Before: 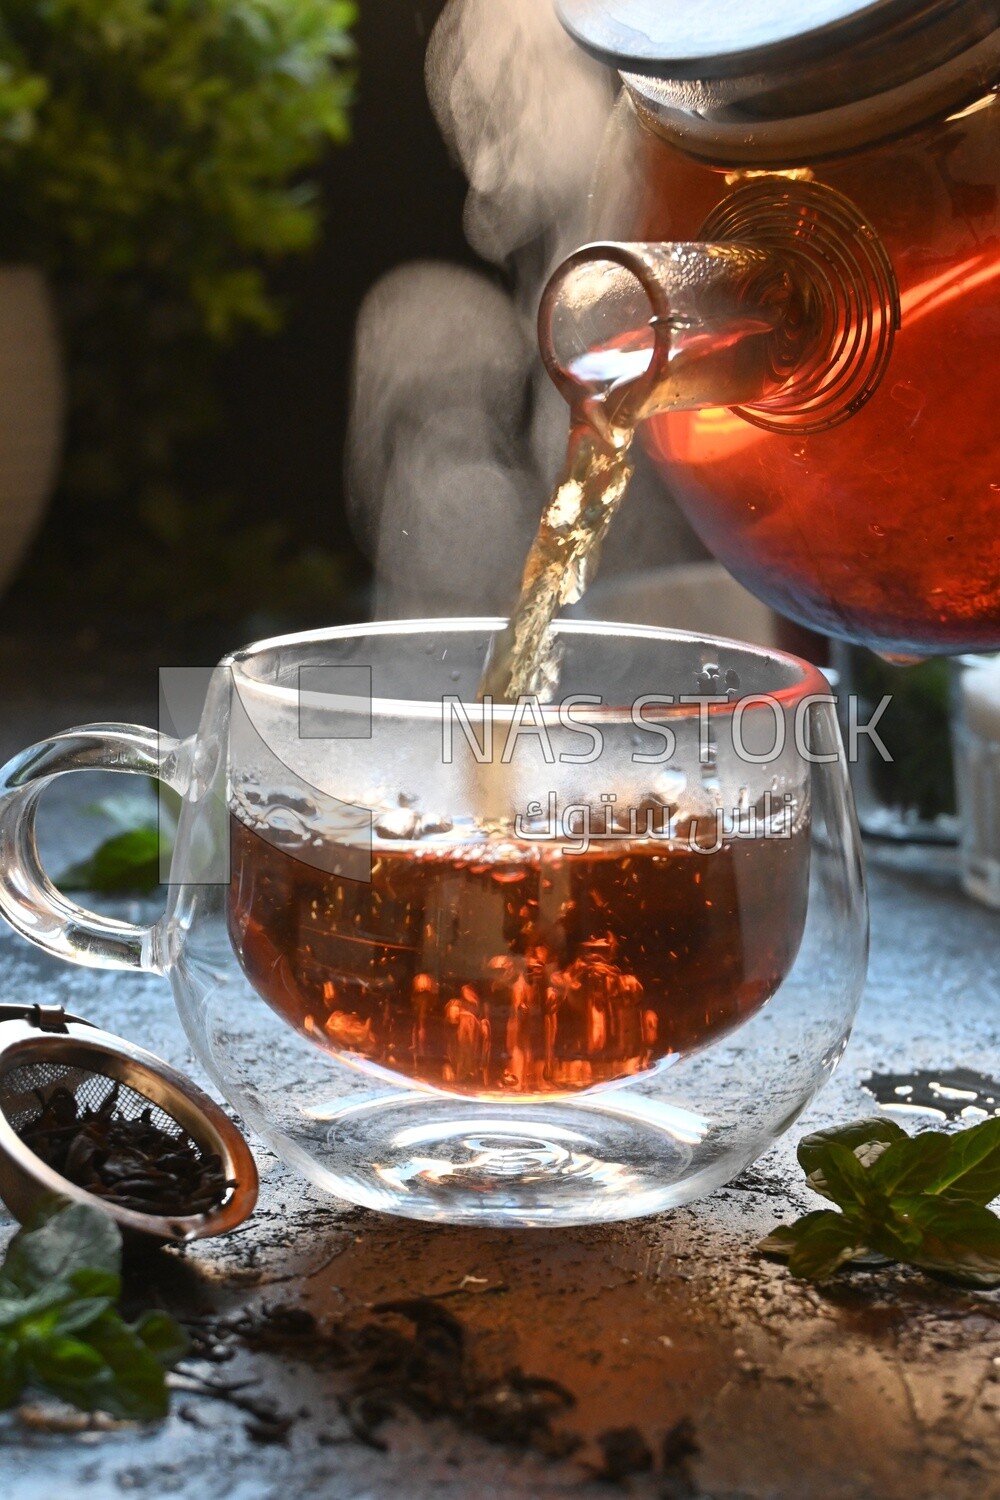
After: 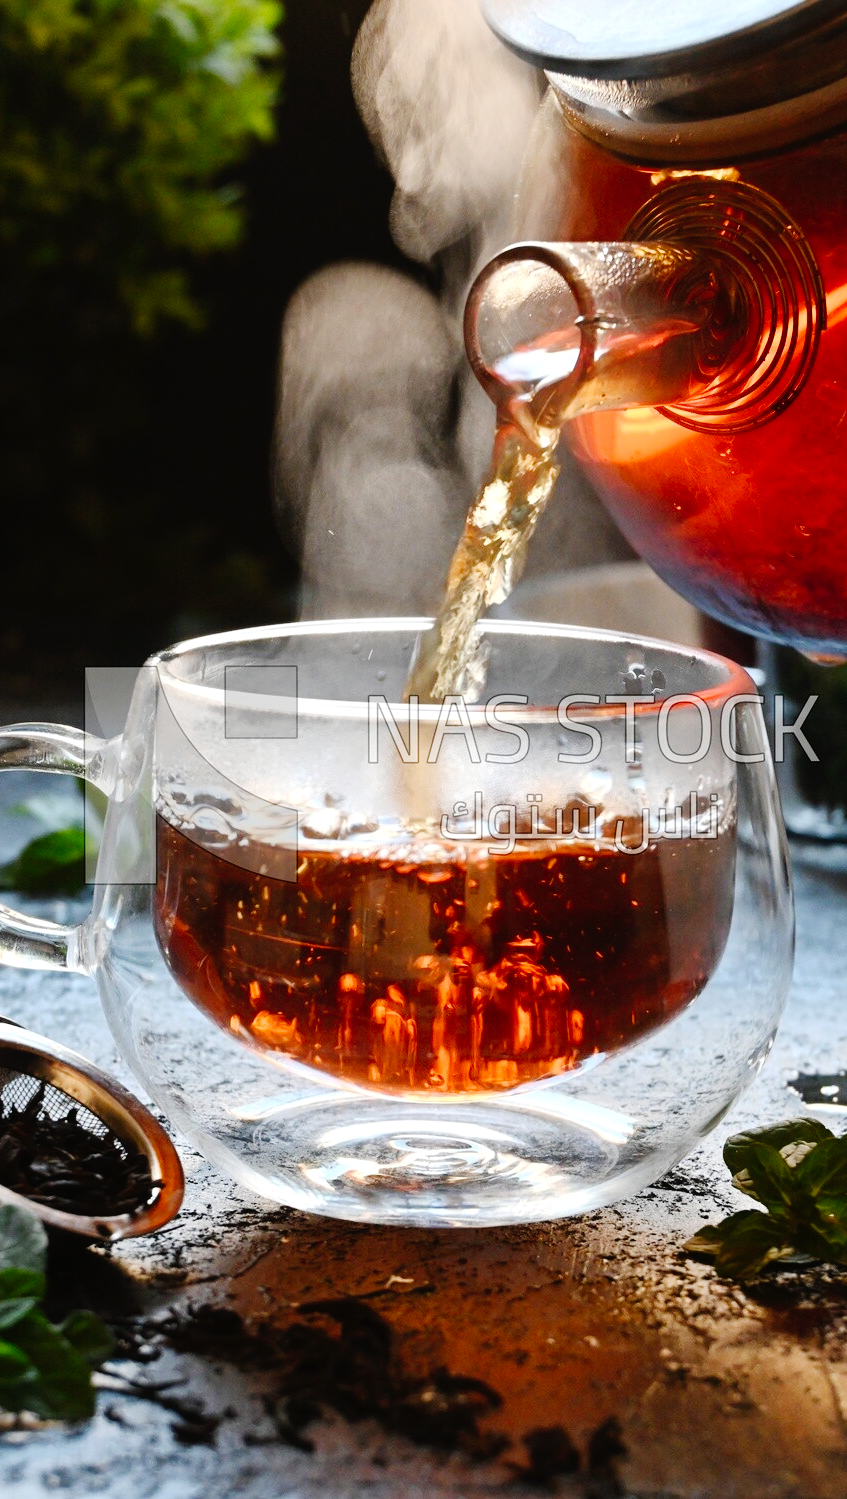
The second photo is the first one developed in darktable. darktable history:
crop: left 7.434%, right 7.836%
tone curve: curves: ch0 [(0, 0) (0.003, 0.002) (0.011, 0.006) (0.025, 0.012) (0.044, 0.021) (0.069, 0.027) (0.1, 0.035) (0.136, 0.06) (0.177, 0.108) (0.224, 0.173) (0.277, 0.26) (0.335, 0.353) (0.399, 0.453) (0.468, 0.555) (0.543, 0.641) (0.623, 0.724) (0.709, 0.792) (0.801, 0.857) (0.898, 0.918) (1, 1)], preserve colors none
levels: levels [0, 0.492, 0.984]
color correction: highlights b* -0.039, saturation 0.986
